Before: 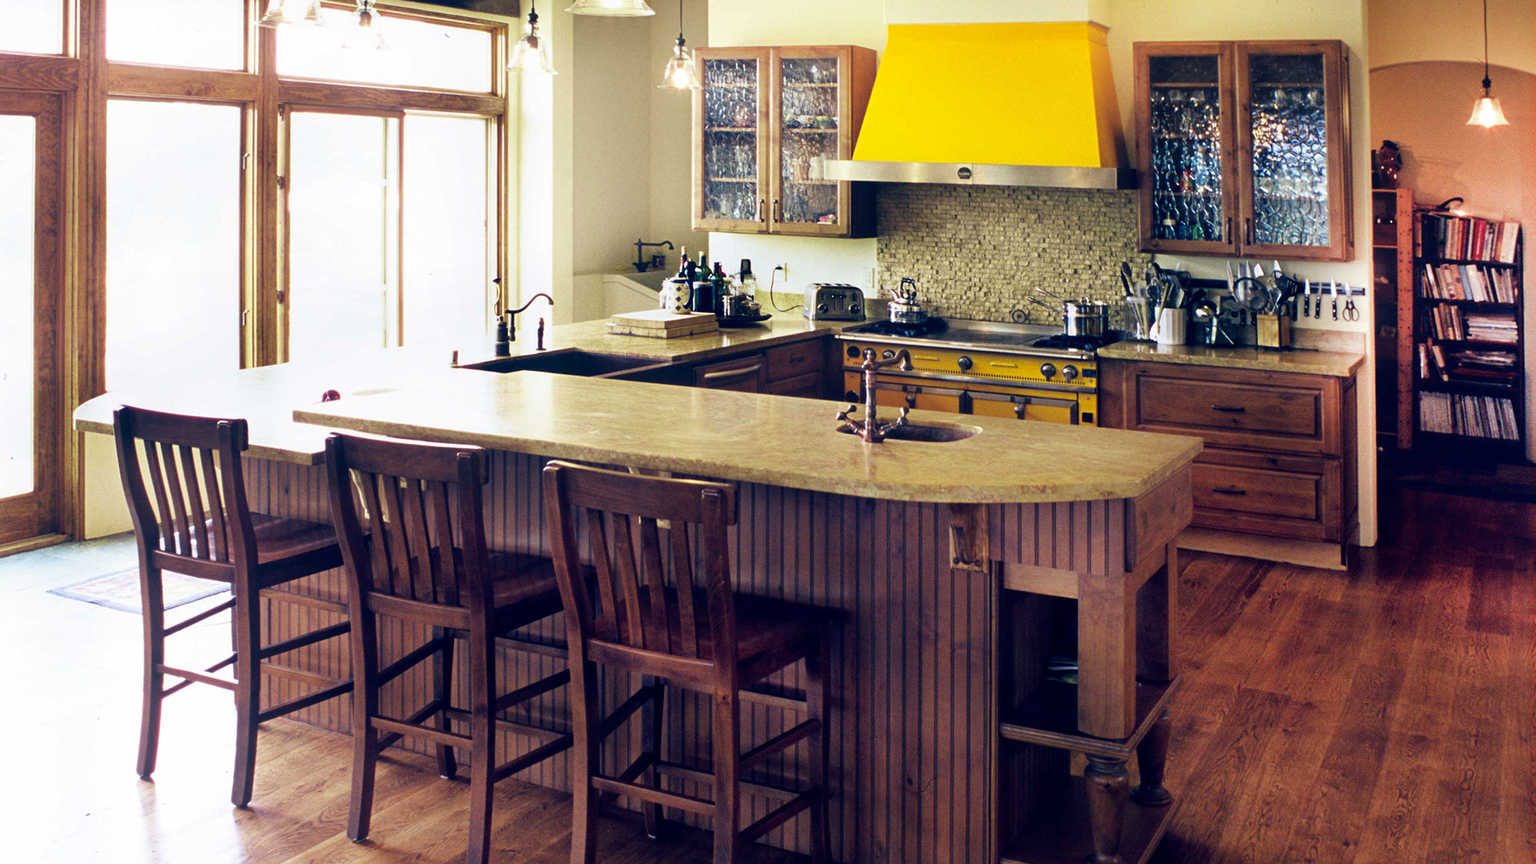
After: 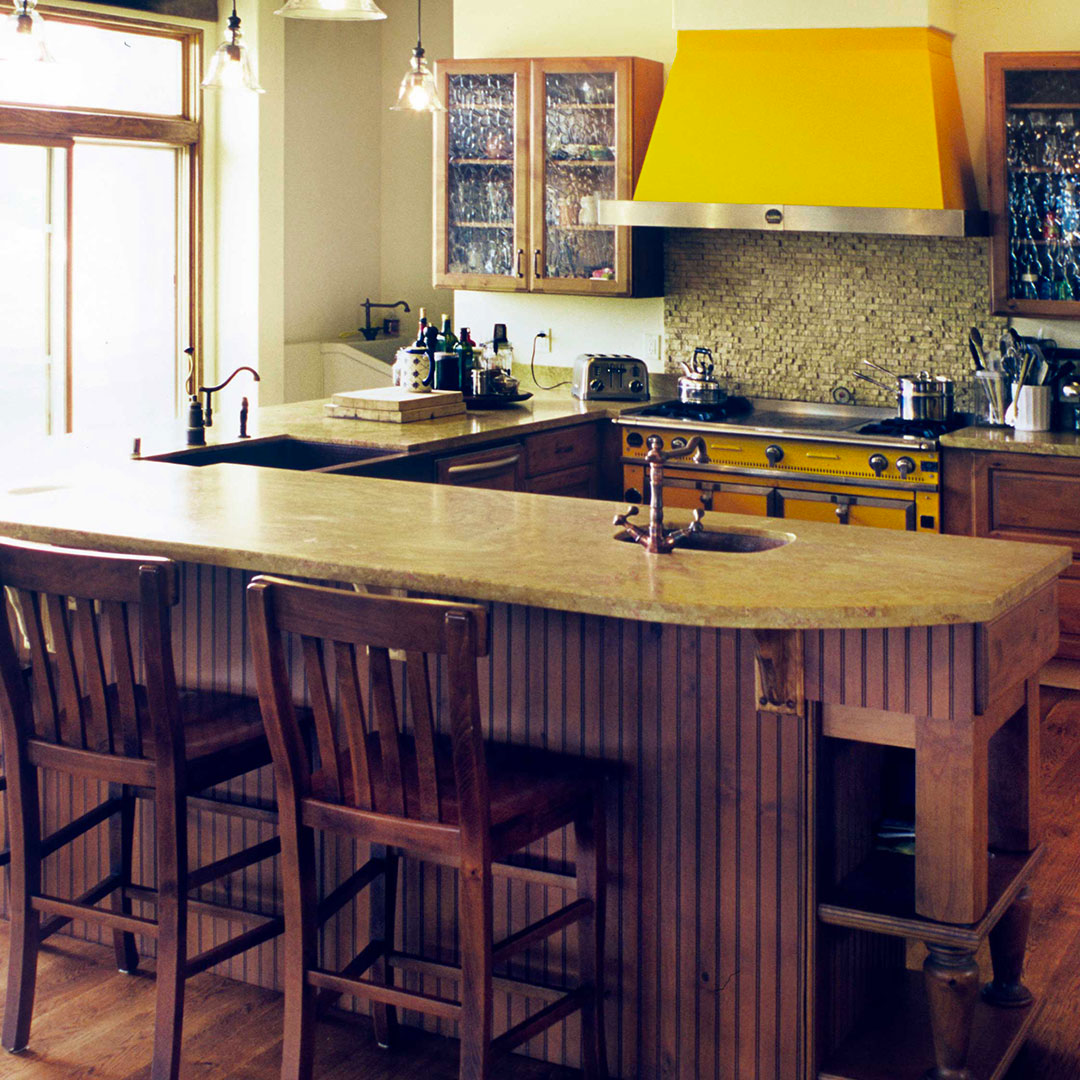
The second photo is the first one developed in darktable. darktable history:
vibrance: vibrance 100%
crop and rotate: left 22.516%, right 21.234%
